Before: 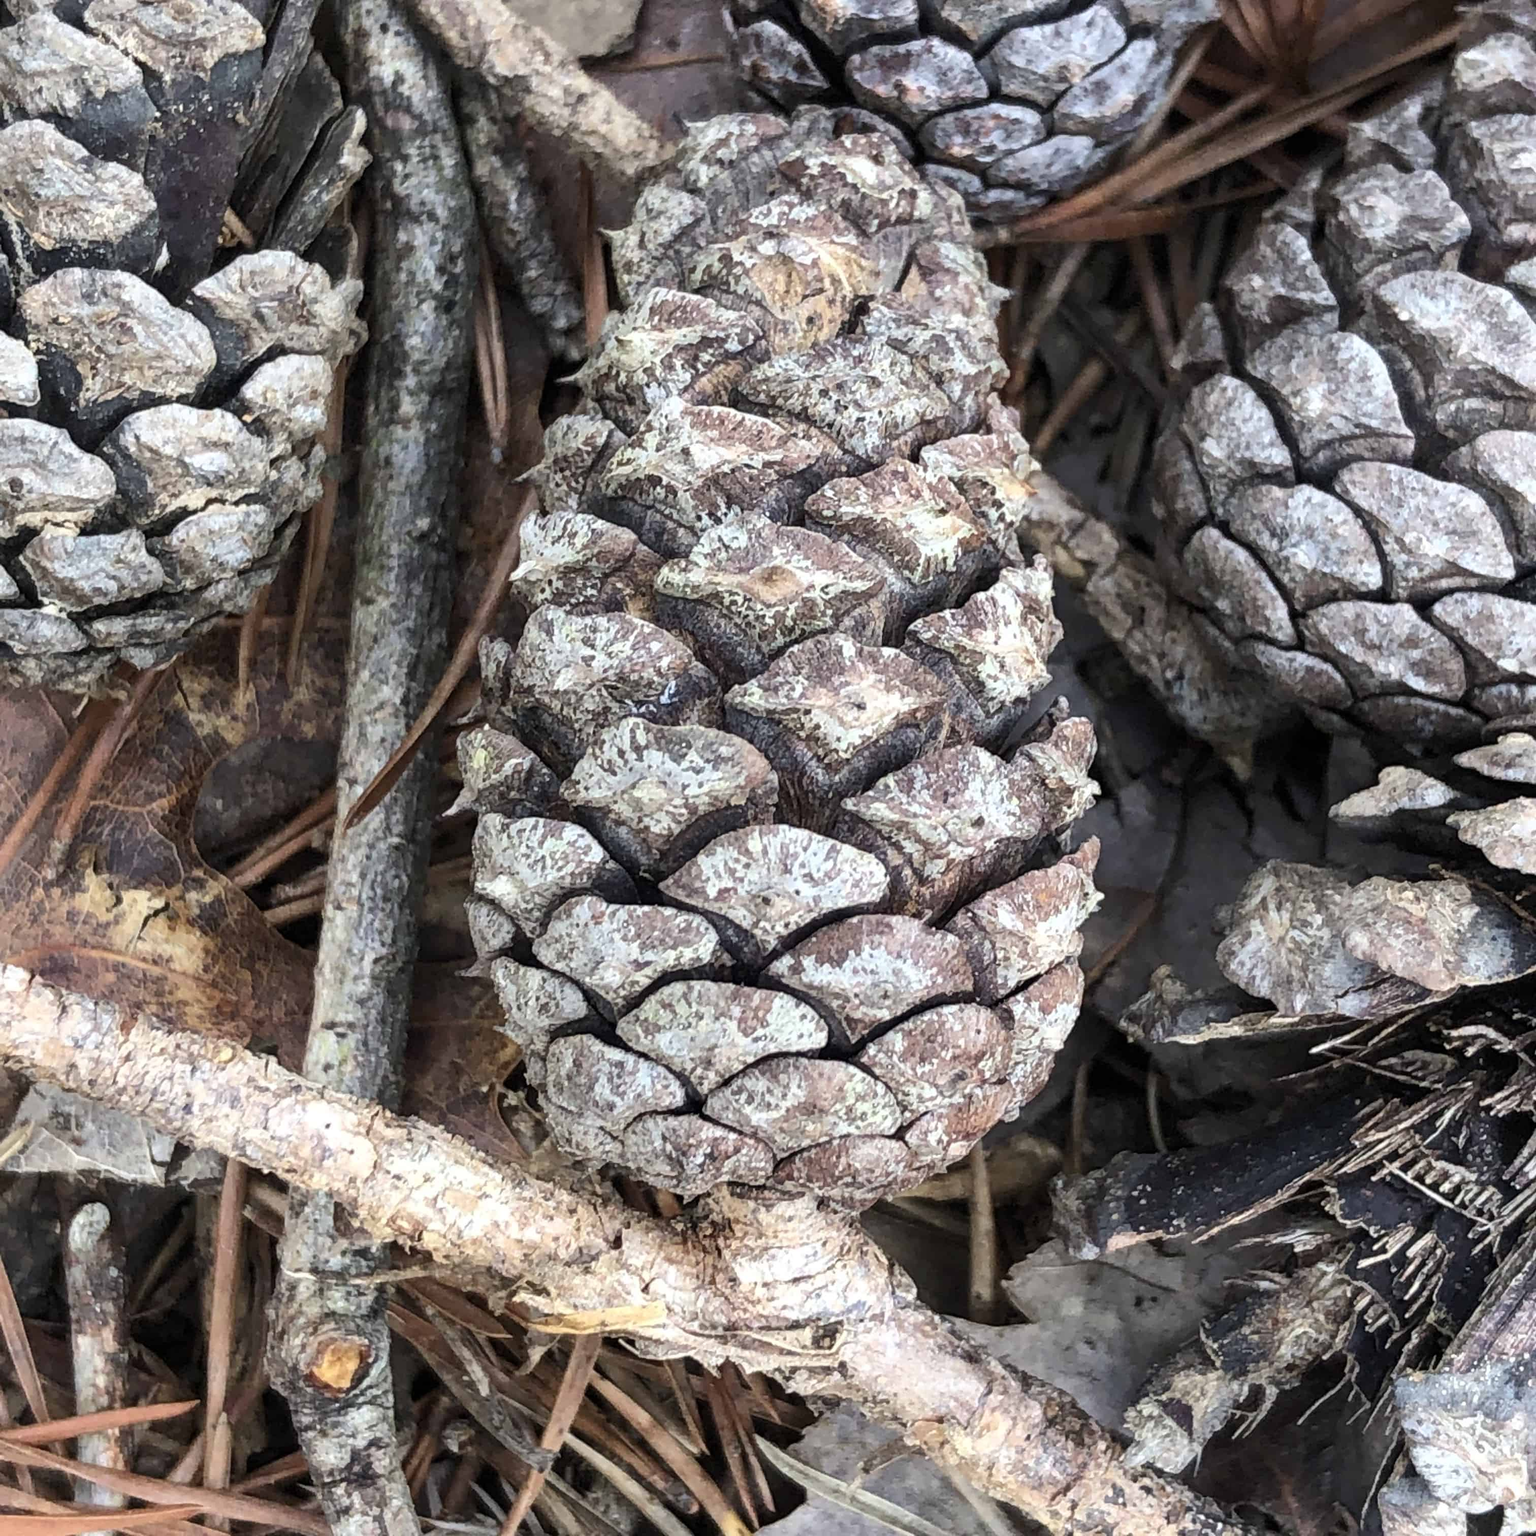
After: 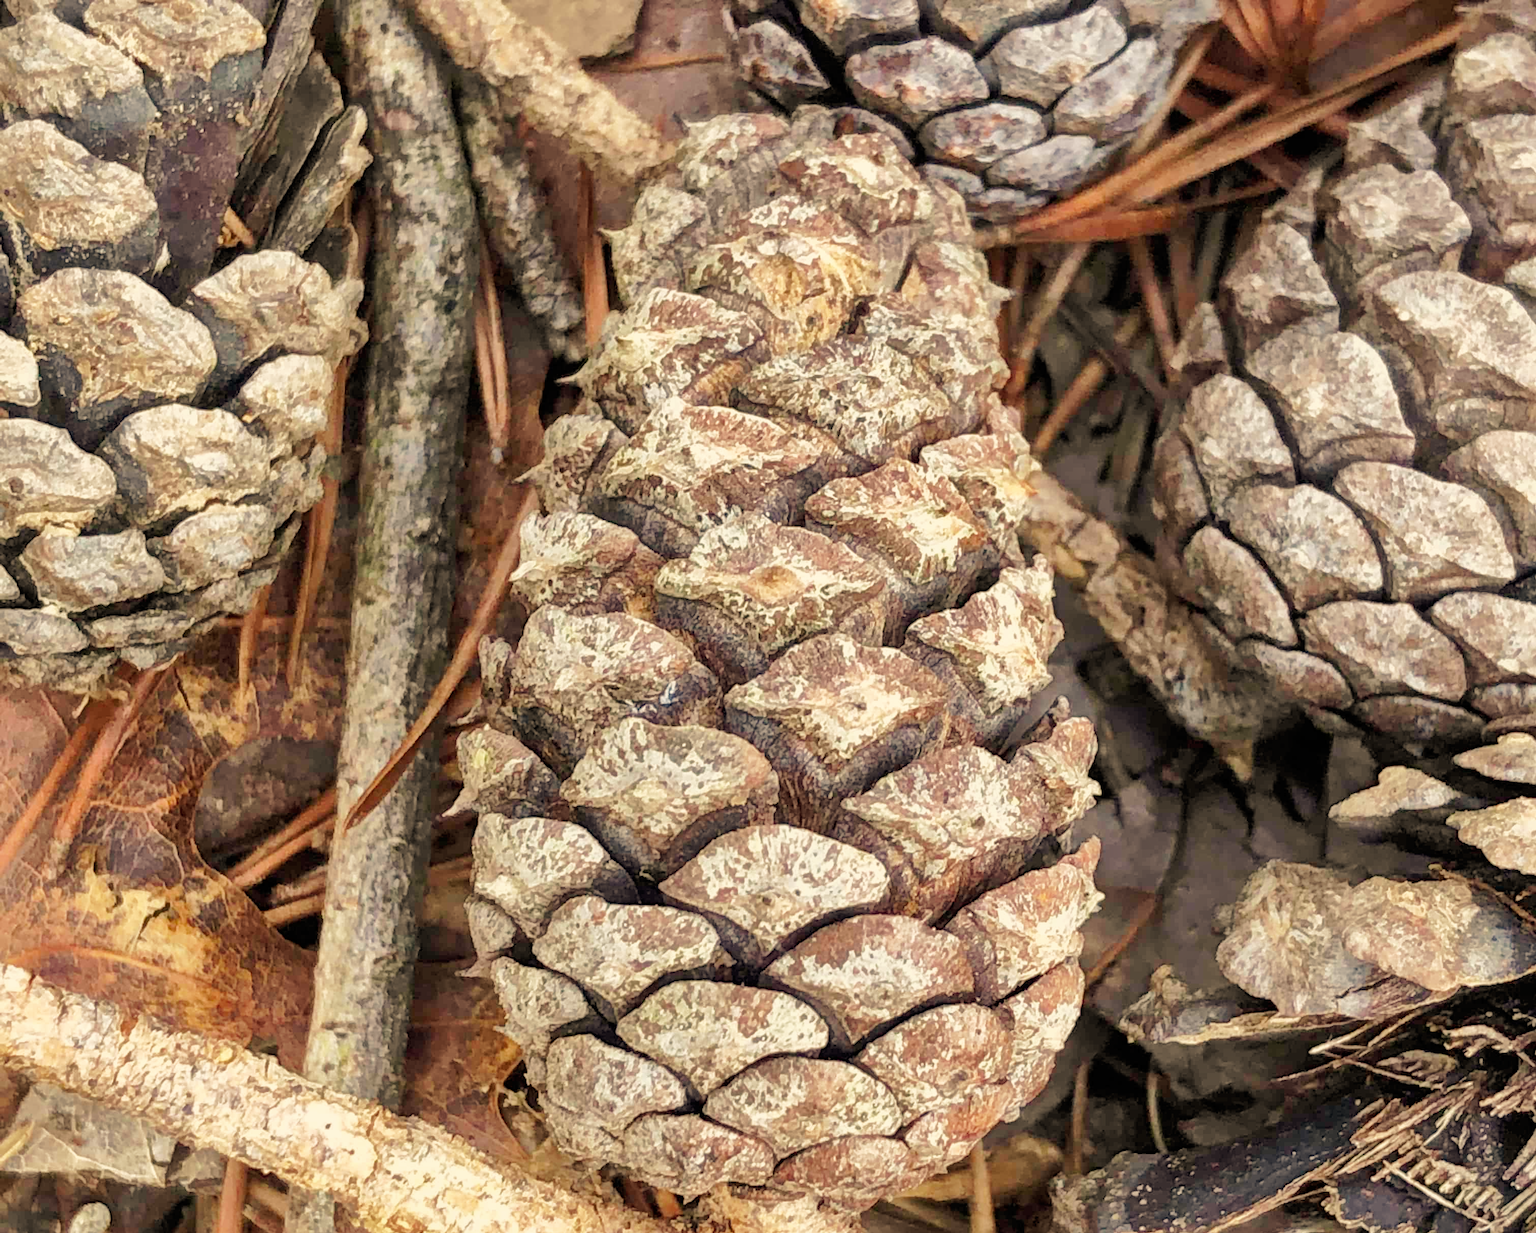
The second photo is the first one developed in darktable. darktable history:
base curve: curves: ch0 [(0, 0) (0.005, 0.002) (0.15, 0.3) (0.4, 0.7) (0.75, 0.95) (1, 1)], preserve colors none
white balance: red 1.123, blue 0.83
crop: bottom 19.644%
tone equalizer: -8 EV 0.25 EV, -7 EV 0.417 EV, -6 EV 0.417 EV, -5 EV 0.25 EV, -3 EV -0.25 EV, -2 EV -0.417 EV, -1 EV -0.417 EV, +0 EV -0.25 EV, edges refinement/feathering 500, mask exposure compensation -1.57 EV, preserve details guided filter
shadows and highlights: shadows 40, highlights -60
